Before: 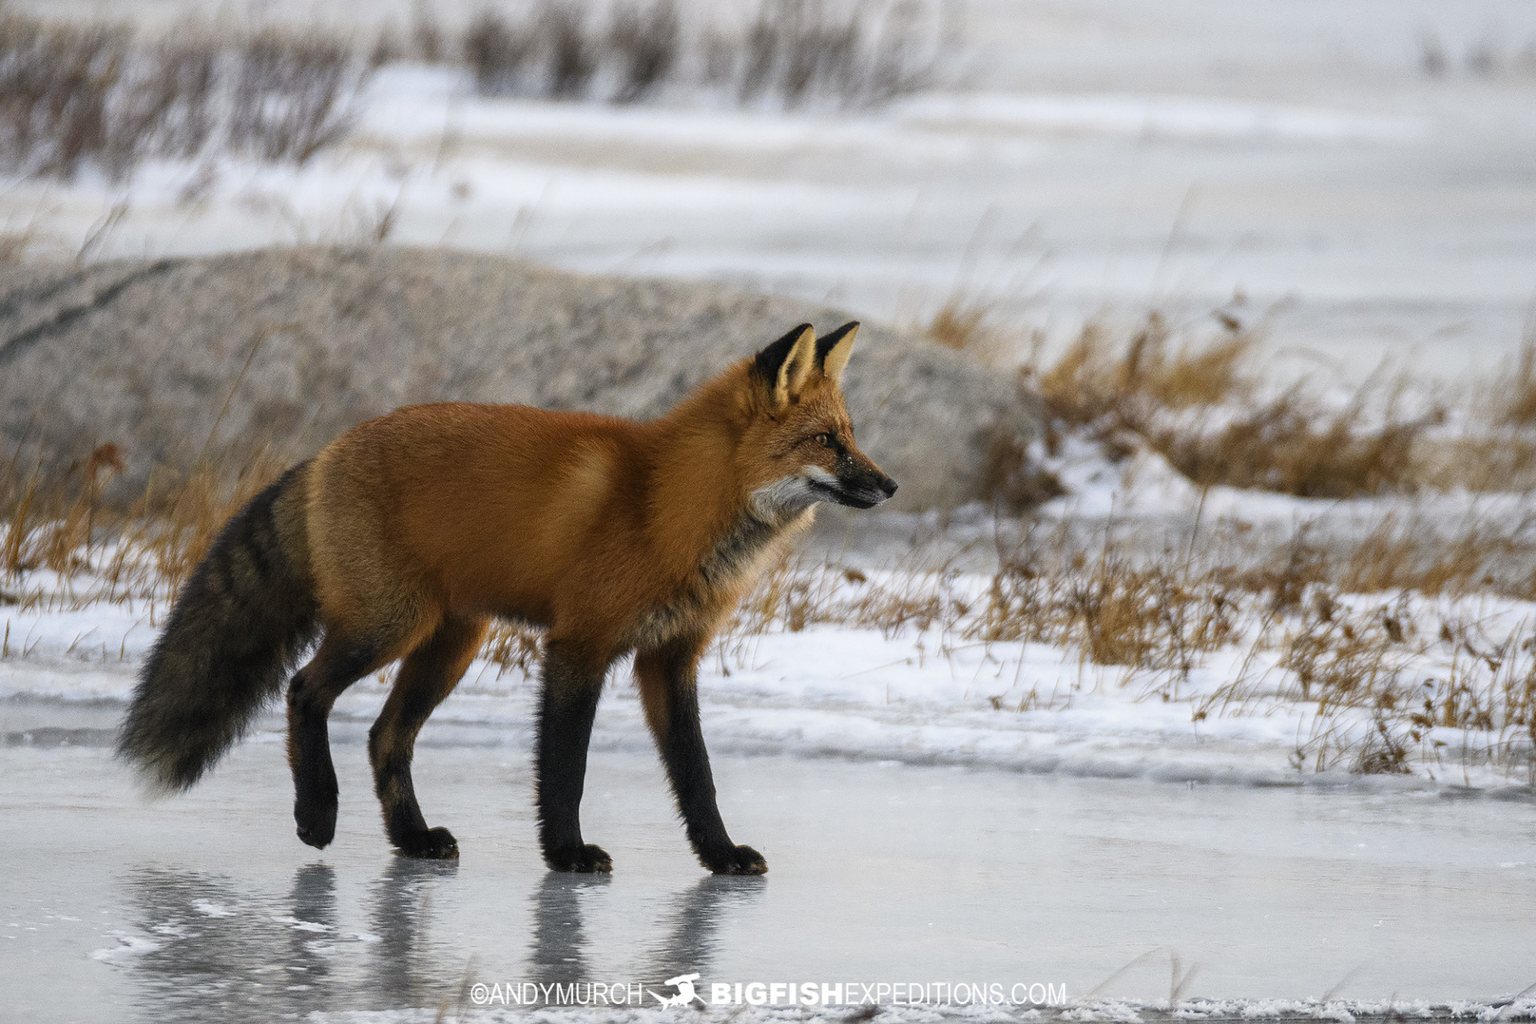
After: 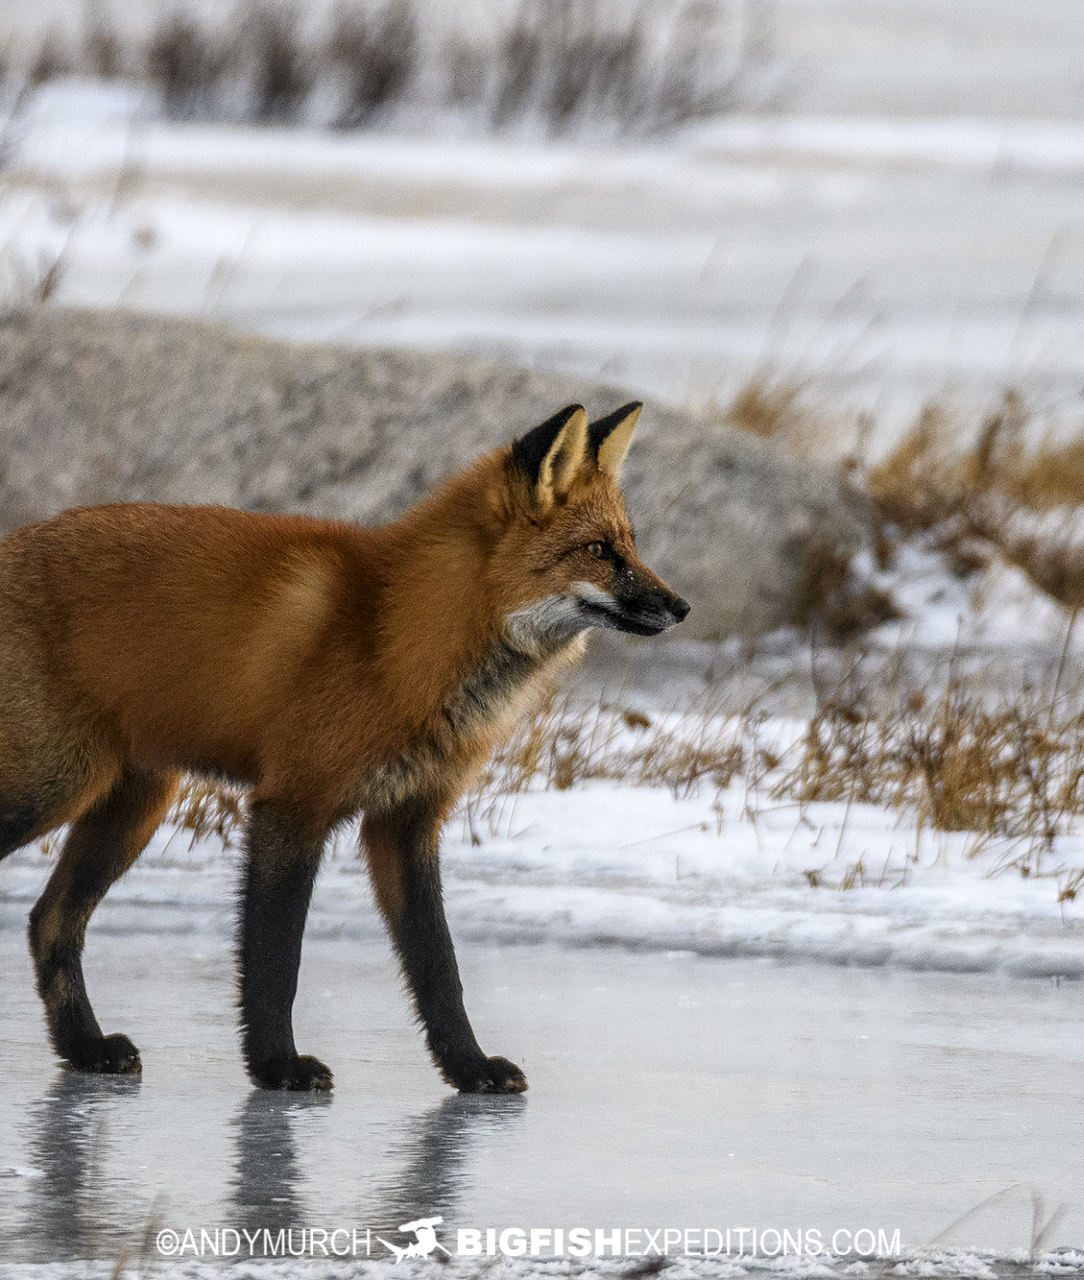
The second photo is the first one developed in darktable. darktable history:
crop and rotate: left 22.503%, right 20.99%
local contrast: on, module defaults
